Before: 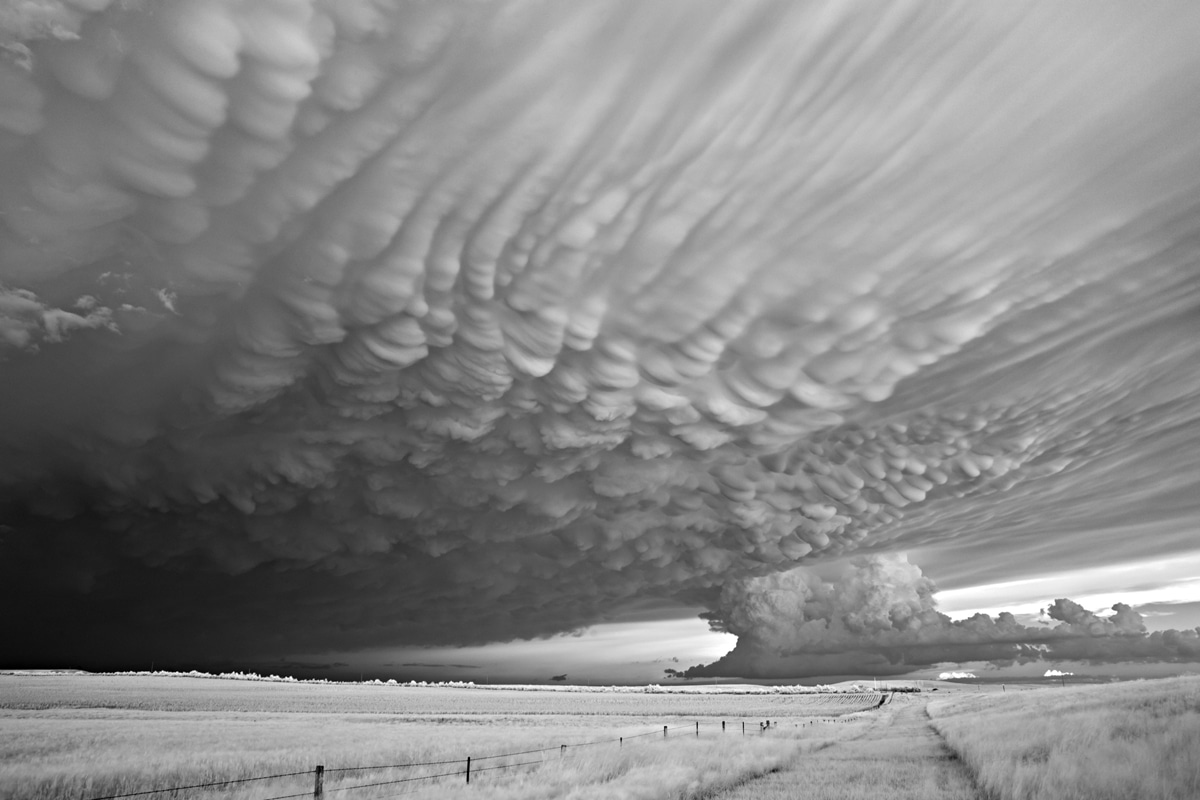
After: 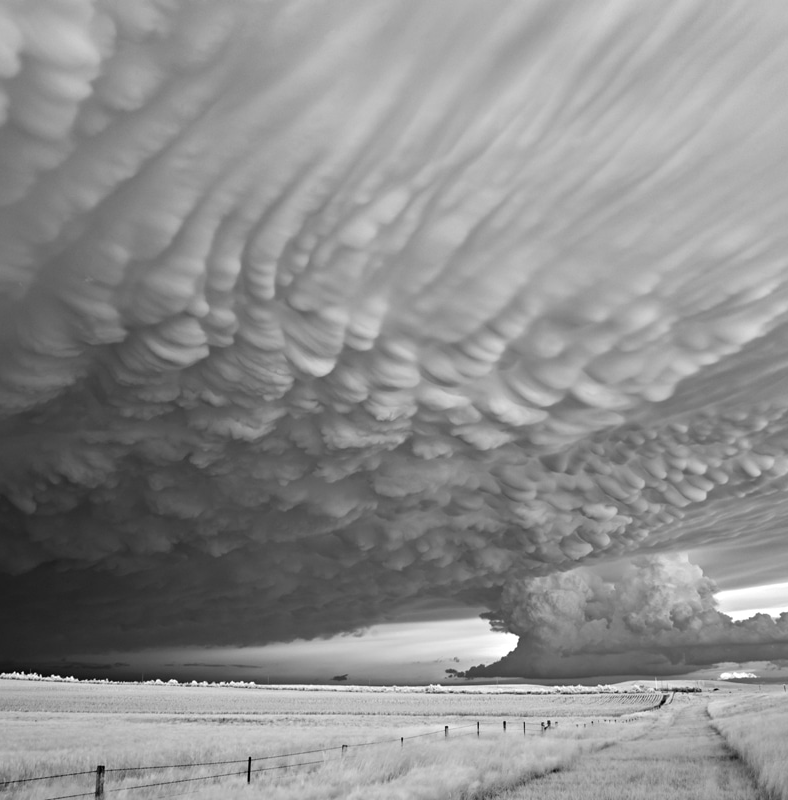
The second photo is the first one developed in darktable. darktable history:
crop and rotate: left 18.265%, right 16.047%
